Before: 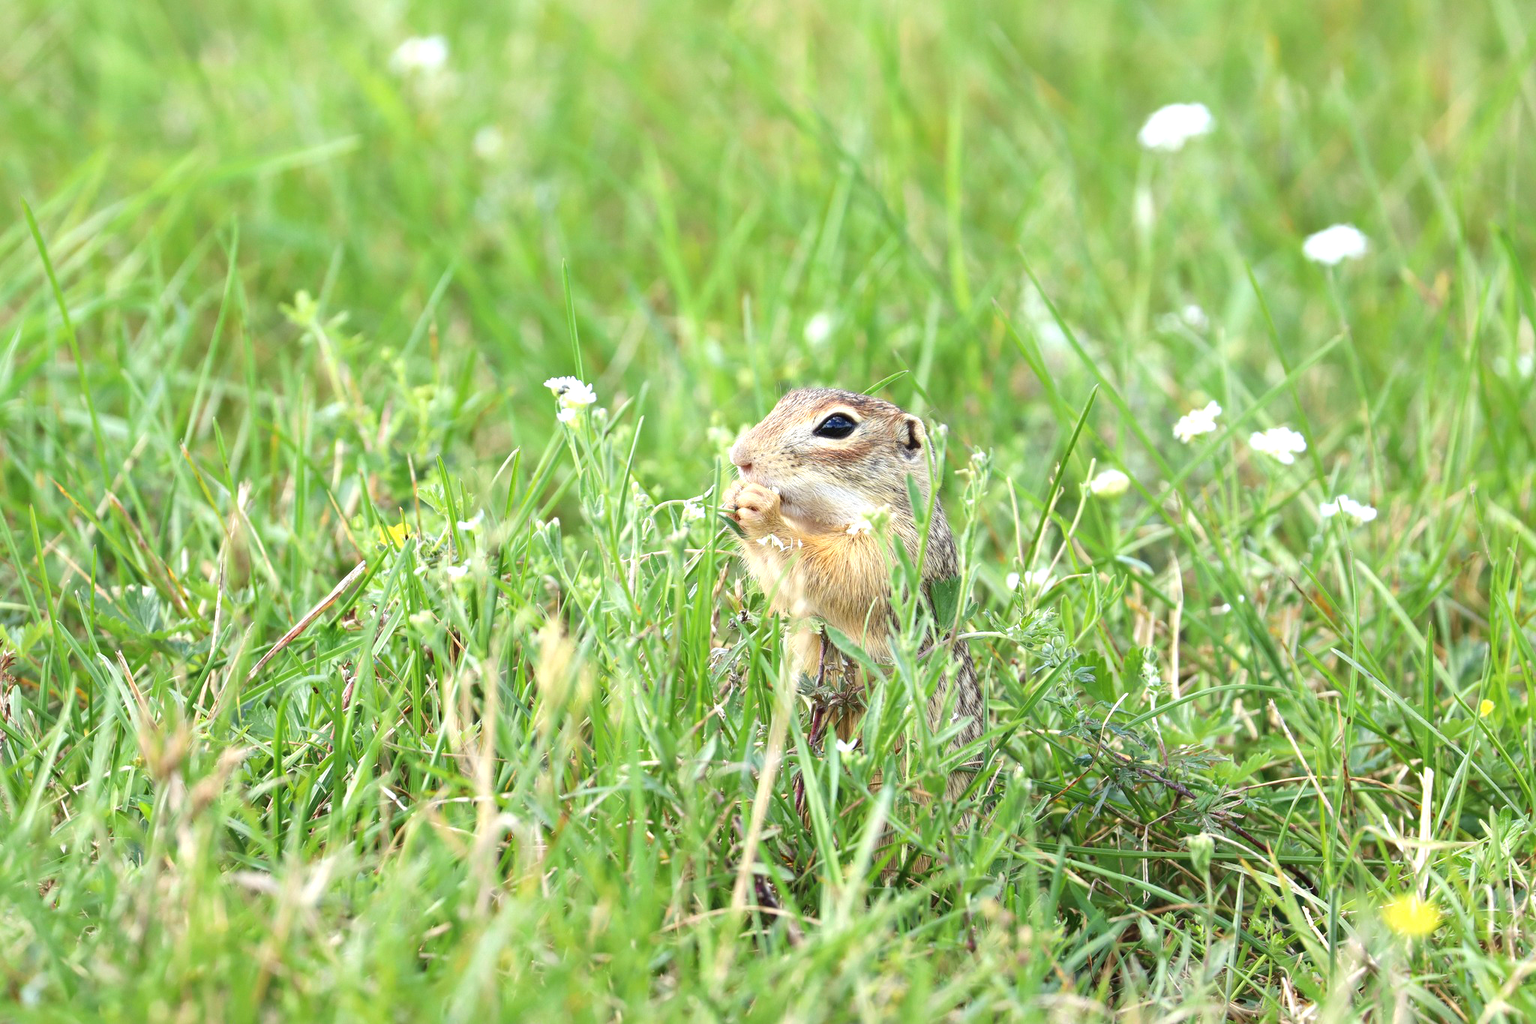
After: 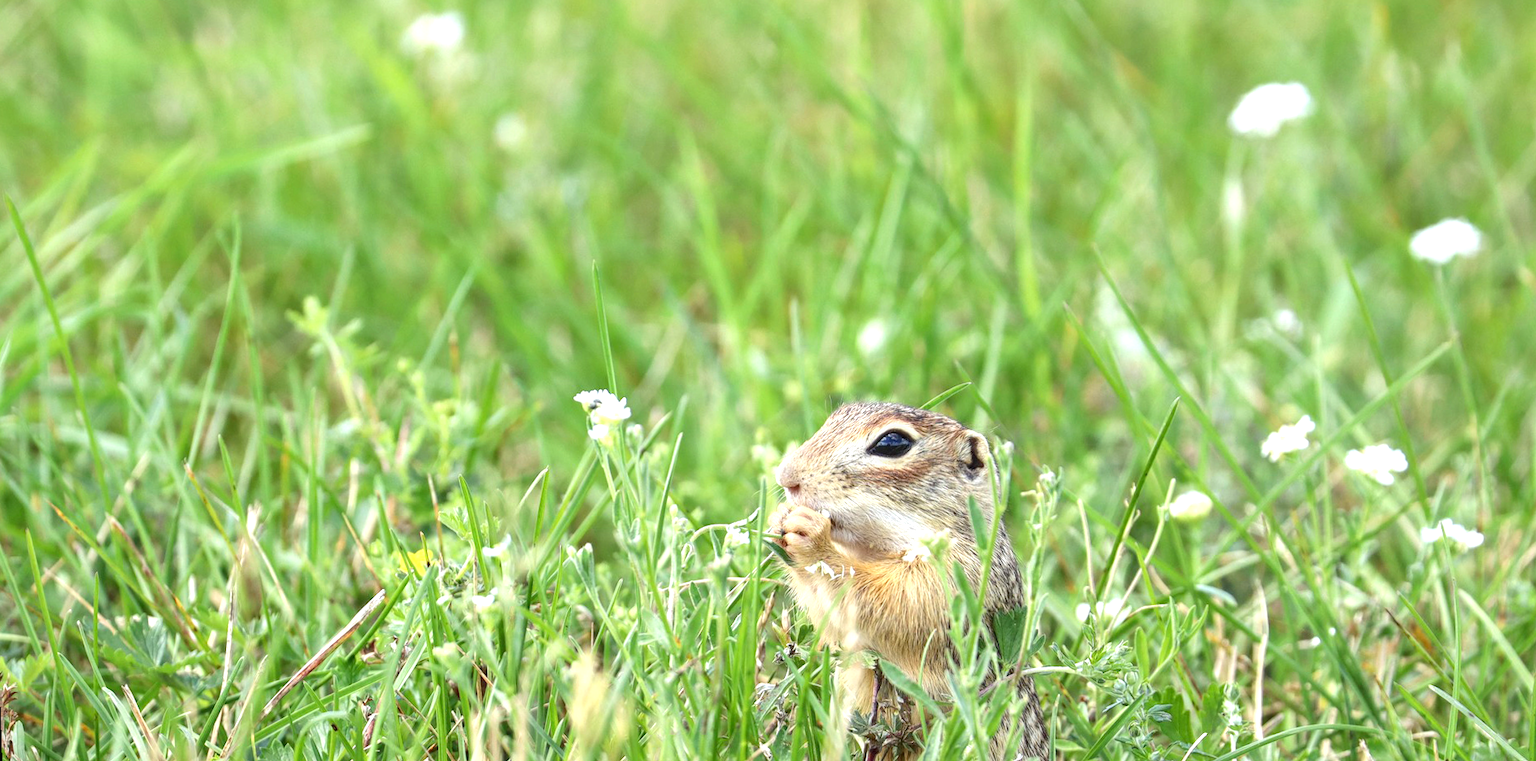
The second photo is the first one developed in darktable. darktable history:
rotate and perspective: lens shift (vertical) 0.048, lens shift (horizontal) -0.024, automatic cropping off
crop: left 1.509%, top 3.452%, right 7.696%, bottom 28.452%
local contrast: on, module defaults
